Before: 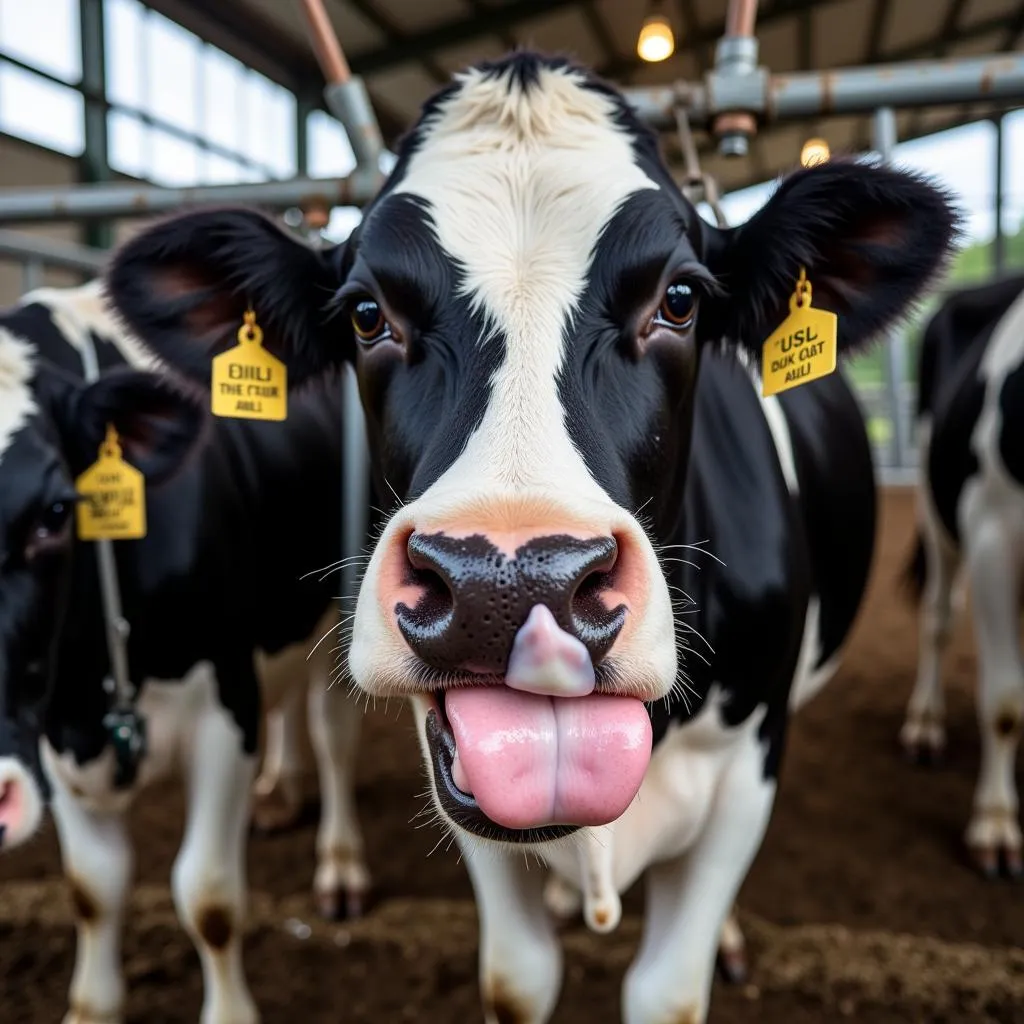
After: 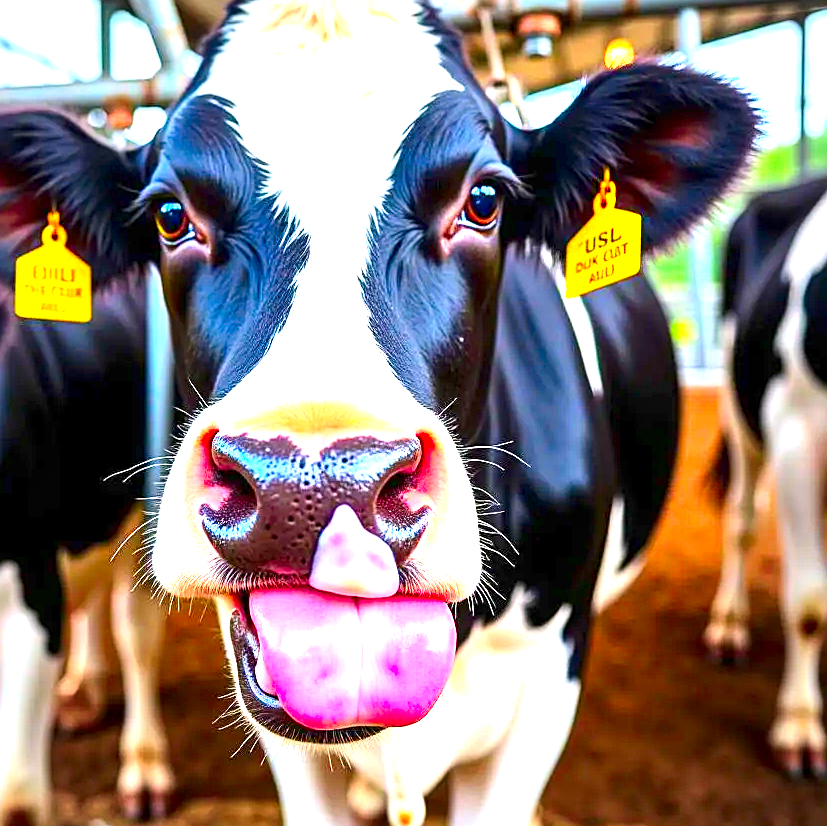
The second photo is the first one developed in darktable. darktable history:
sharpen: on, module defaults
color correction: highlights a* 1.54, highlights b* -1.68, saturation 2.53
contrast brightness saturation: contrast 0.147, brightness 0.041
exposure: exposure 2.014 EV, compensate highlight preservation false
crop: left 19.177%, top 9.731%, right 0.001%, bottom 9.591%
vignetting: fall-off radius 94.15%
local contrast: highlights 100%, shadows 97%, detail 119%, midtone range 0.2
base curve: preserve colors none
